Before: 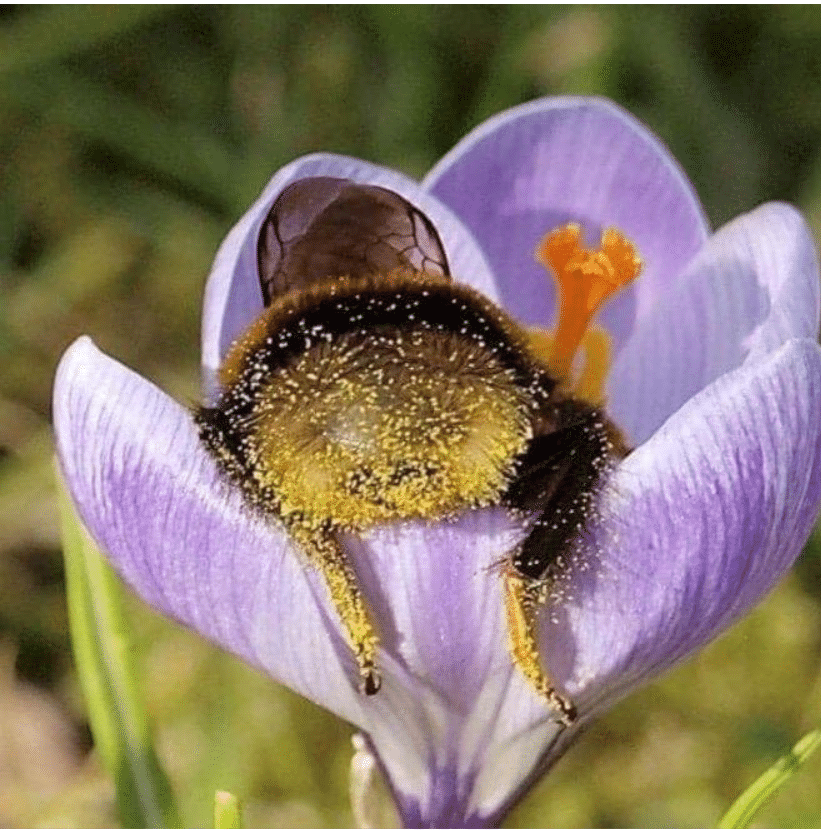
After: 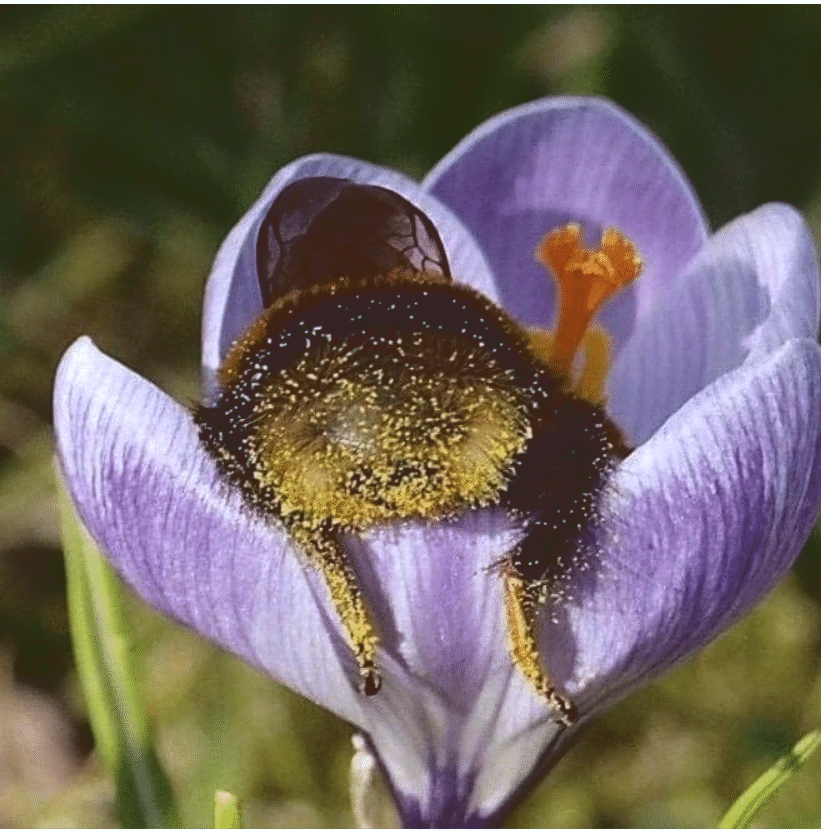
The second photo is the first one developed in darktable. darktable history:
color correction: highlights a* -0.655, highlights b* -8.24
base curve: curves: ch0 [(0, 0.02) (0.083, 0.036) (1, 1)]
